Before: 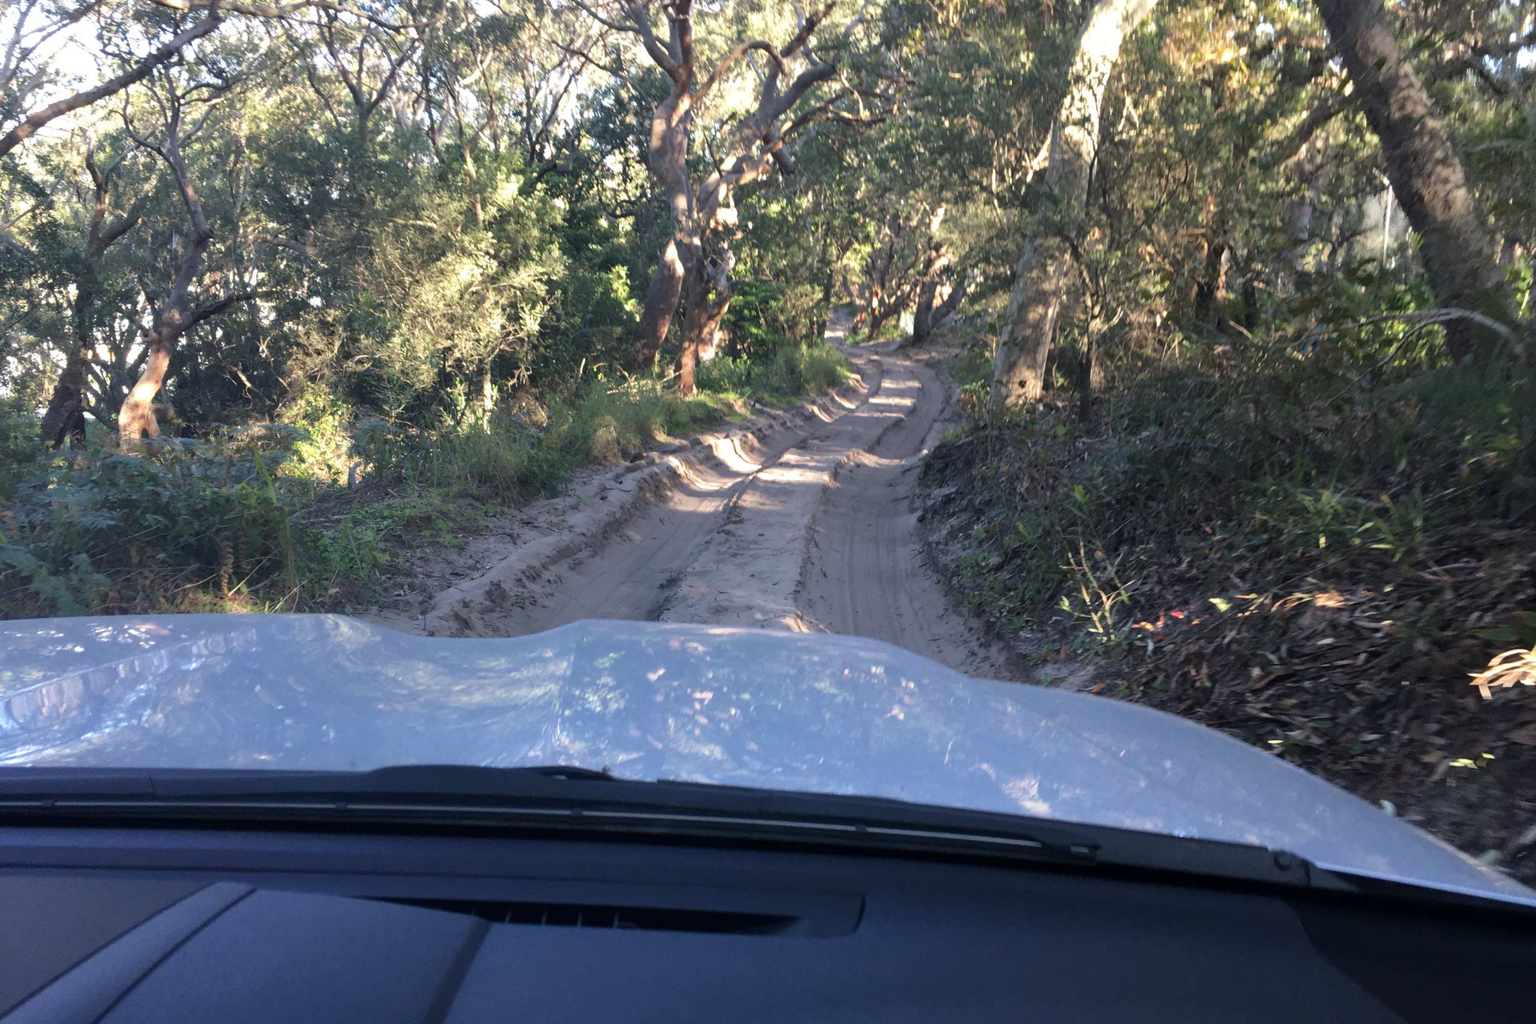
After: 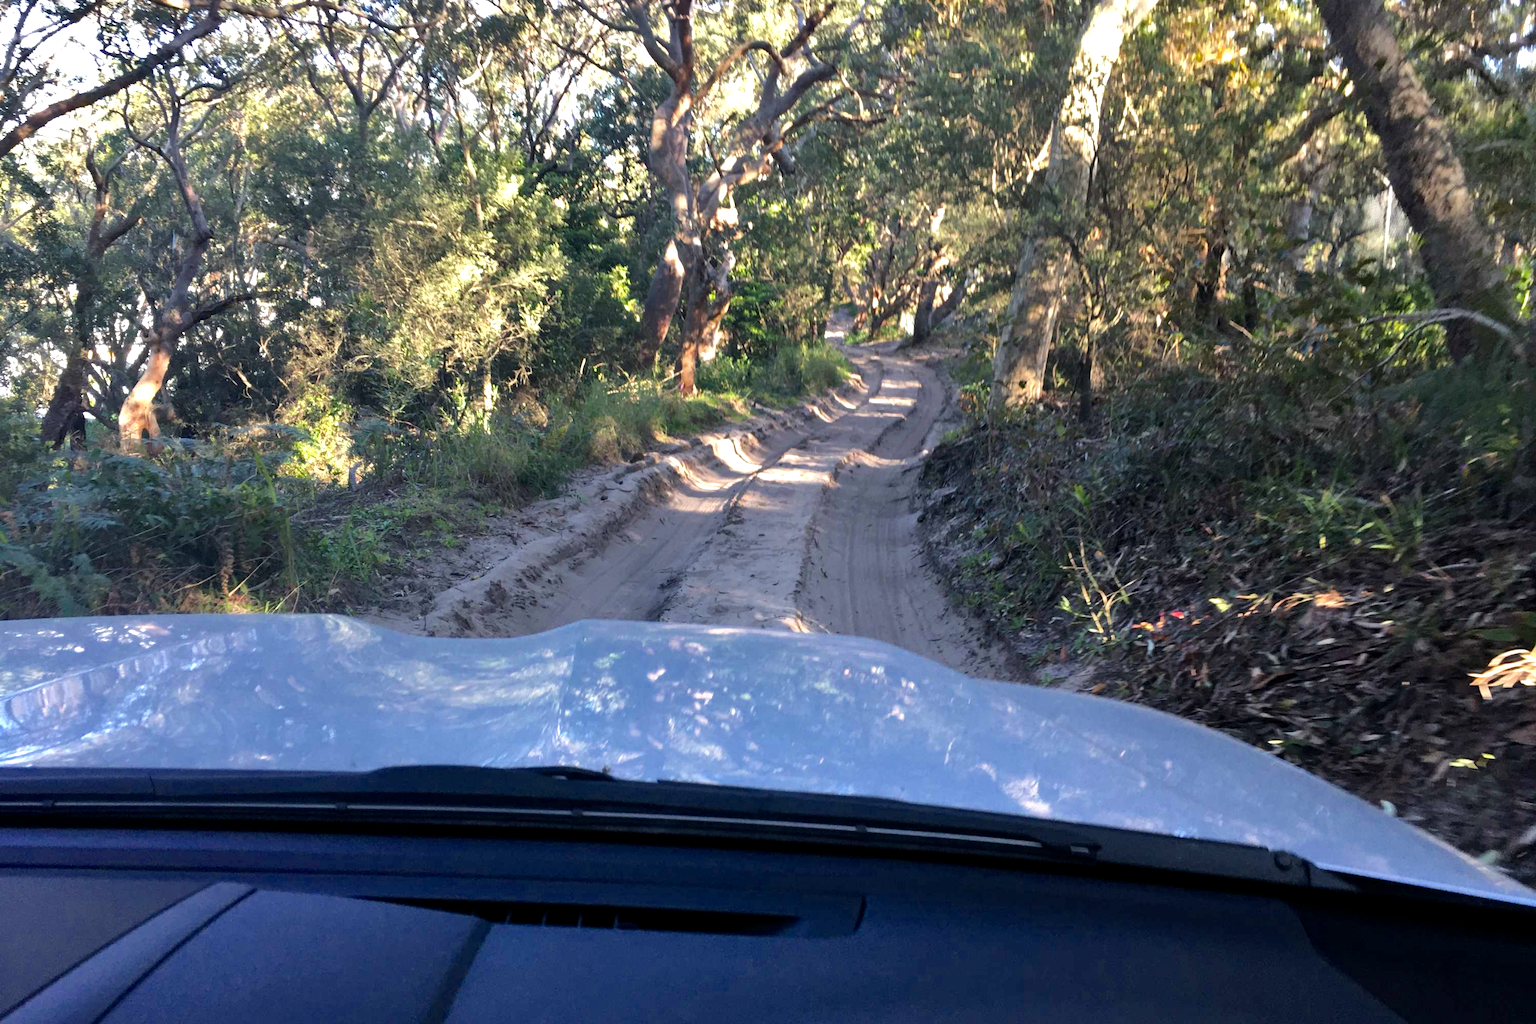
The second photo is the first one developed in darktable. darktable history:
shadows and highlights: shadows 30.65, highlights -62.76, soften with gaussian
color balance rgb: global offset › luminance -0.238%, perceptual saturation grading › global saturation 14.603%, perceptual brilliance grading › mid-tones 10.815%, perceptual brilliance grading › shadows 14.154%, global vibrance 9.669%, contrast 15.31%, saturation formula JzAzBz (2021)
